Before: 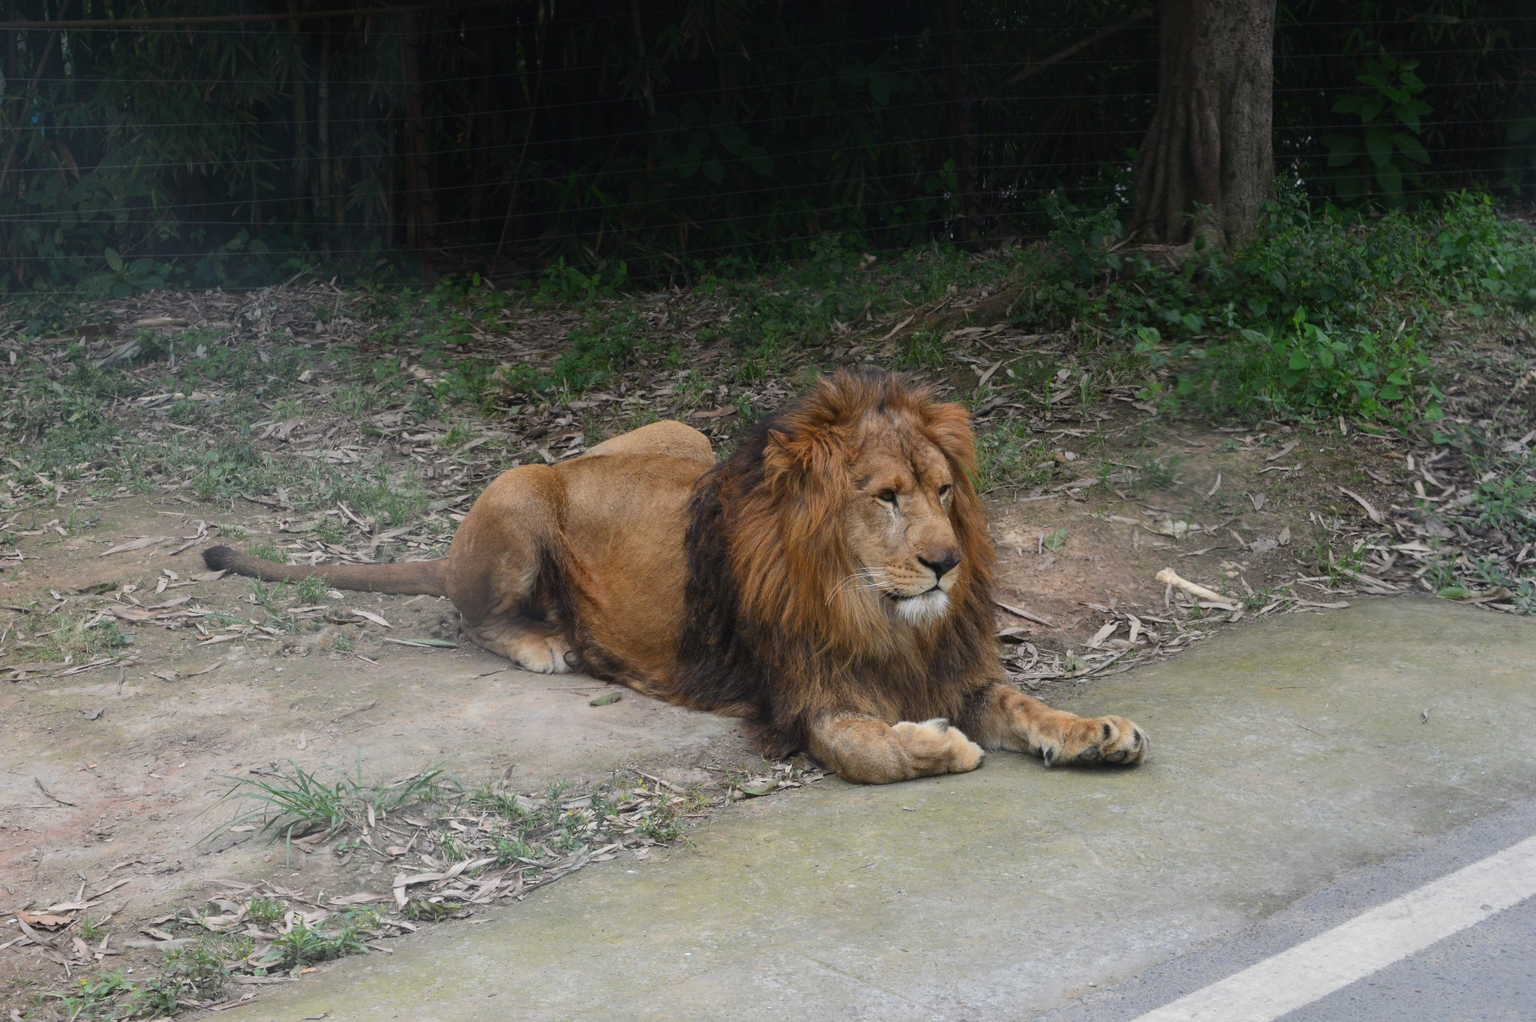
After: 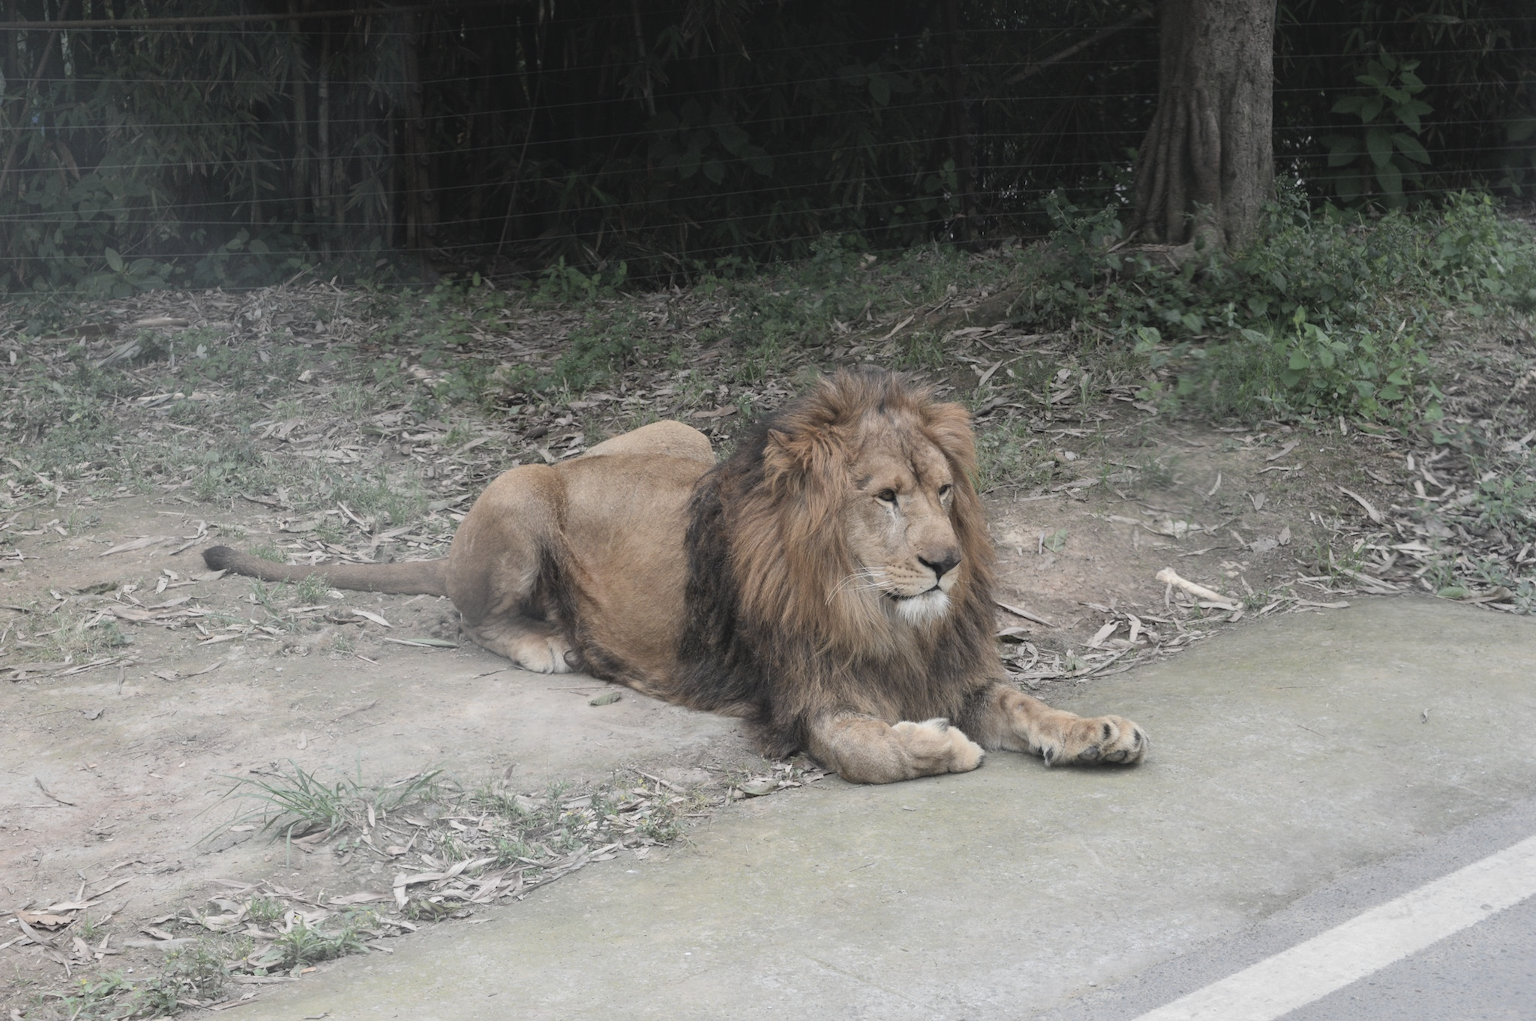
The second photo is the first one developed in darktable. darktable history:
color zones: curves: ch0 [(0, 0.5) (0.143, 0.5) (0.286, 0.5) (0.429, 0.5) (0.571, 0.5) (0.714, 0.476) (0.857, 0.5) (1, 0.5)]; ch2 [(0, 0.5) (0.143, 0.5) (0.286, 0.5) (0.429, 0.5) (0.571, 0.5) (0.714, 0.487) (0.857, 0.5) (1, 0.5)], mix 19.99%
contrast brightness saturation: brightness 0.18, saturation -0.514
